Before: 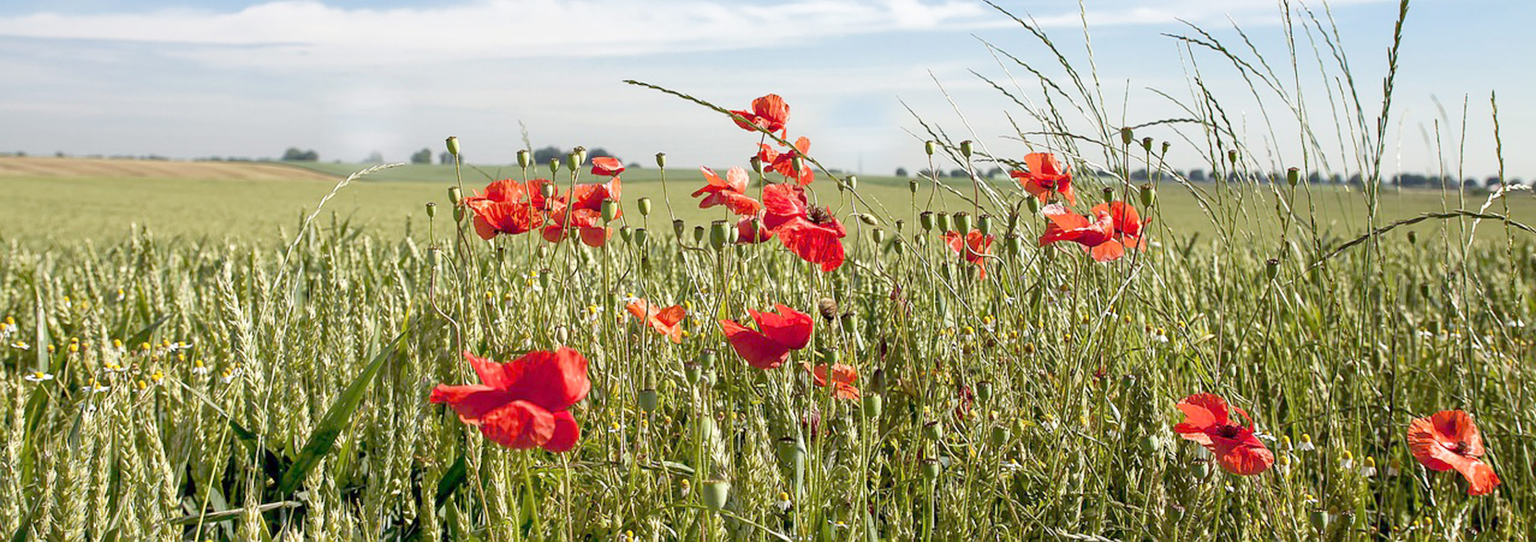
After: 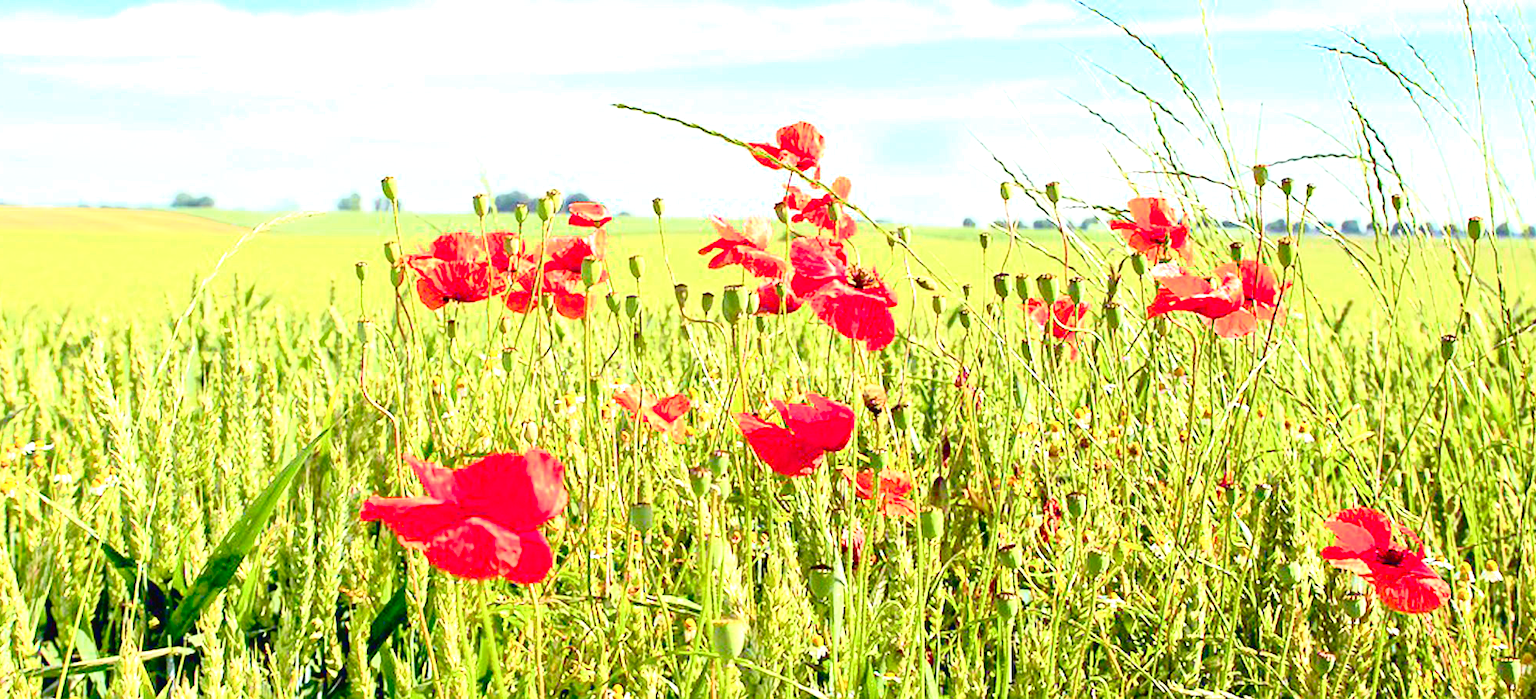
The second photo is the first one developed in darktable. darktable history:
exposure: black level correction 0, exposure 1.125 EV, compensate exposure bias true, compensate highlight preservation false
tone curve: curves: ch0 [(0, 0.018) (0.162, 0.128) (0.434, 0.478) (0.667, 0.785) (0.819, 0.943) (1, 0.991)]; ch1 [(0, 0) (0.402, 0.36) (0.476, 0.449) (0.506, 0.505) (0.523, 0.518) (0.579, 0.626) (0.641, 0.668) (0.693, 0.745) (0.861, 0.934) (1, 1)]; ch2 [(0, 0) (0.424, 0.388) (0.483, 0.472) (0.503, 0.505) (0.521, 0.519) (0.547, 0.581) (0.582, 0.648) (0.699, 0.759) (0.997, 0.858)], color space Lab, independent channels
crop: left 9.88%, right 12.664%
